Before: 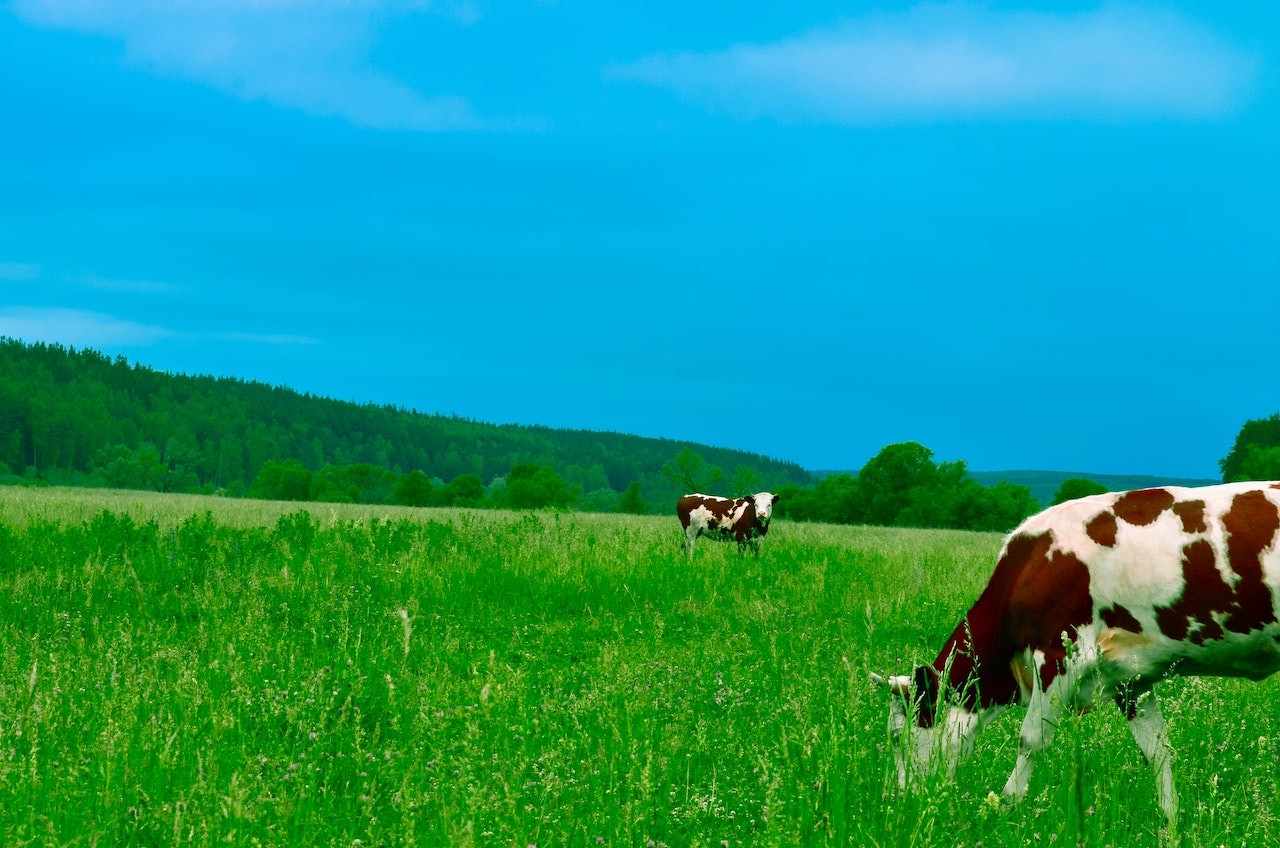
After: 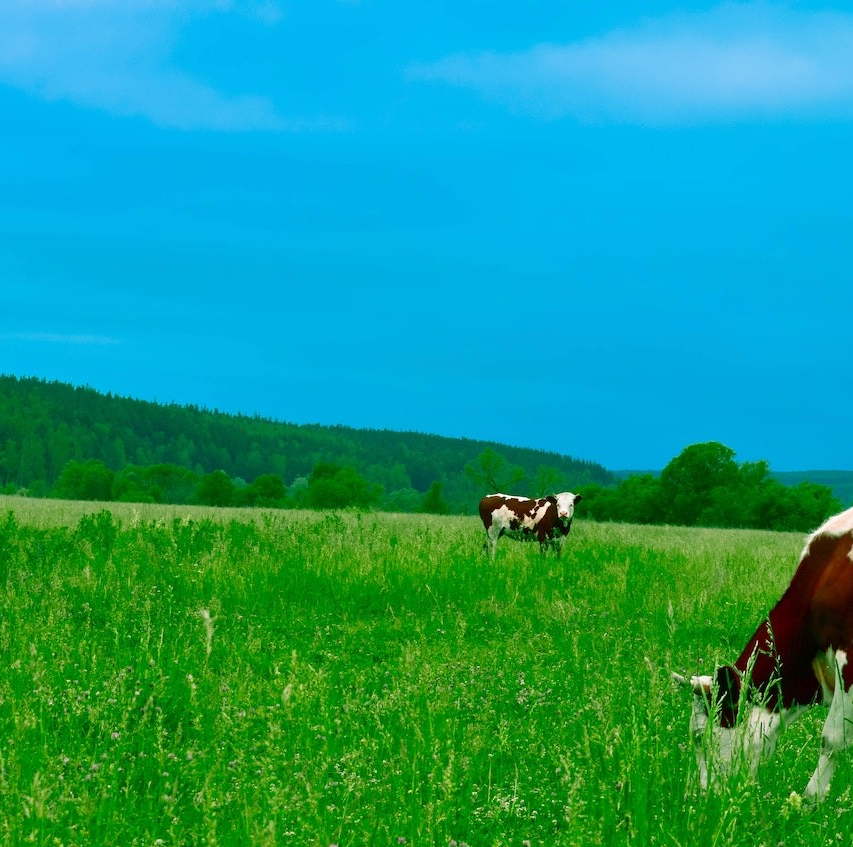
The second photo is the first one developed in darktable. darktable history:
tone equalizer: on, module defaults
crop and rotate: left 15.546%, right 17.787%
